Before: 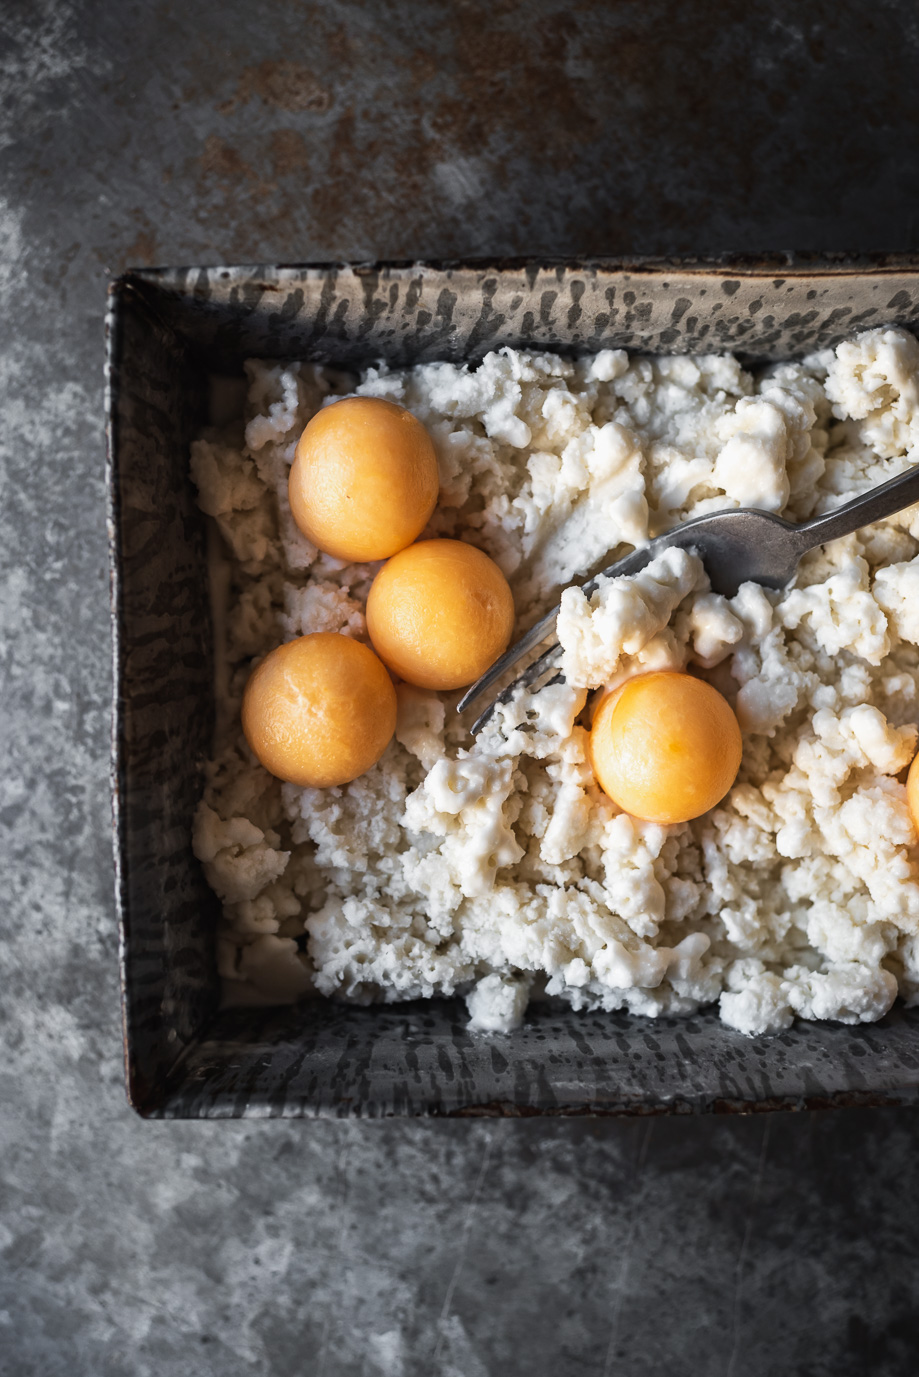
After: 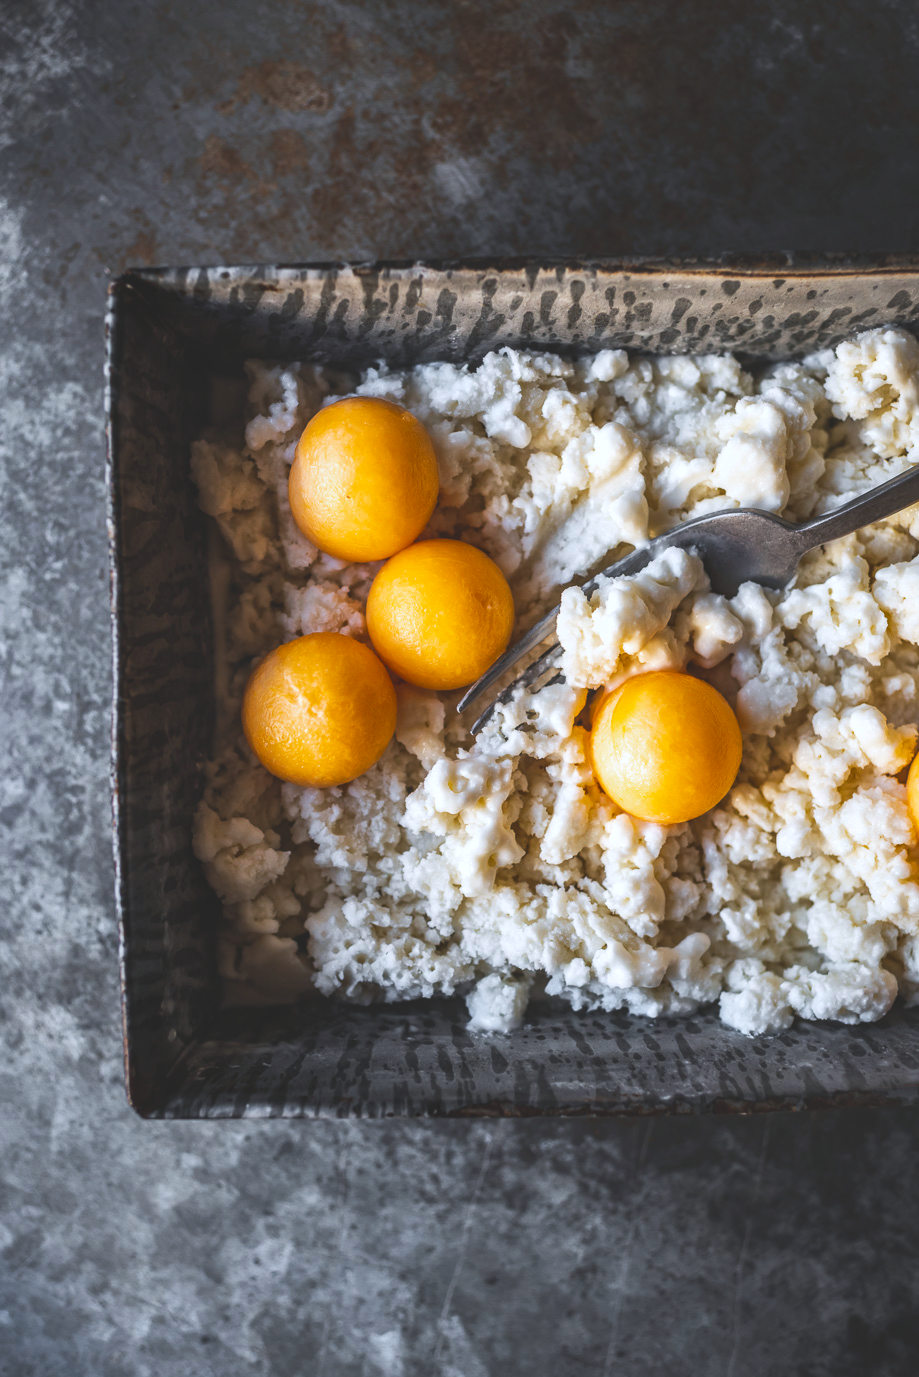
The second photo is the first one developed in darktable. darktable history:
white balance: red 0.98, blue 1.034
color balance rgb: linear chroma grading › global chroma 15%, perceptual saturation grading › global saturation 30%
exposure: black level correction -0.023, exposure -0.039 EV, compensate highlight preservation false
local contrast: on, module defaults
